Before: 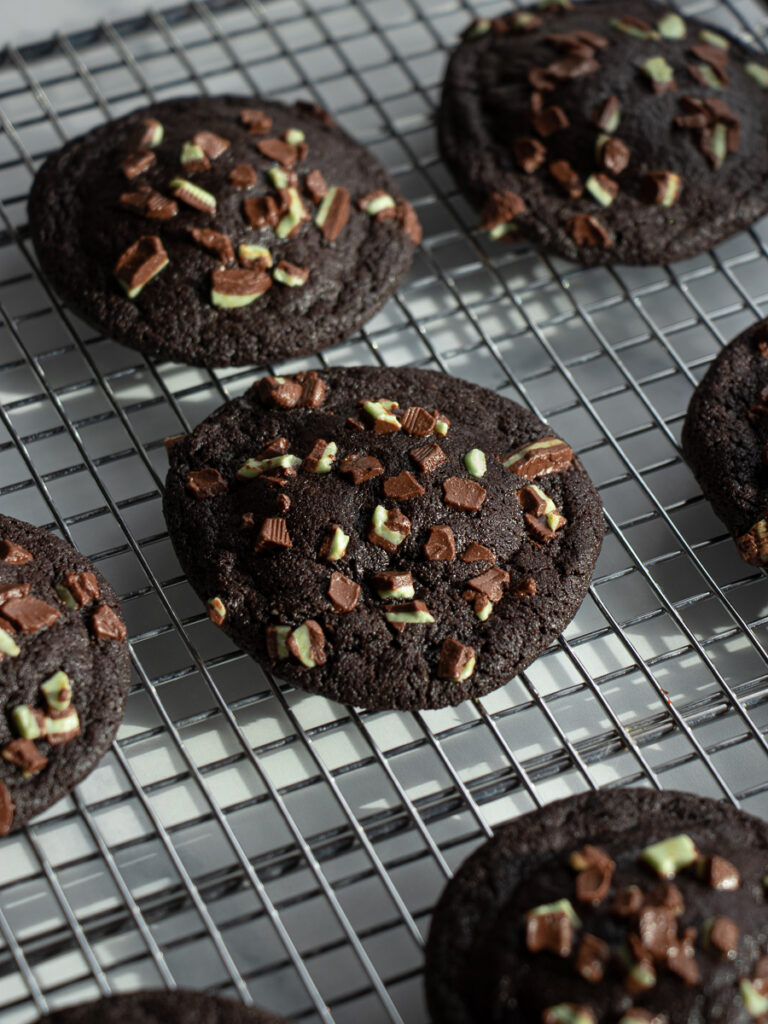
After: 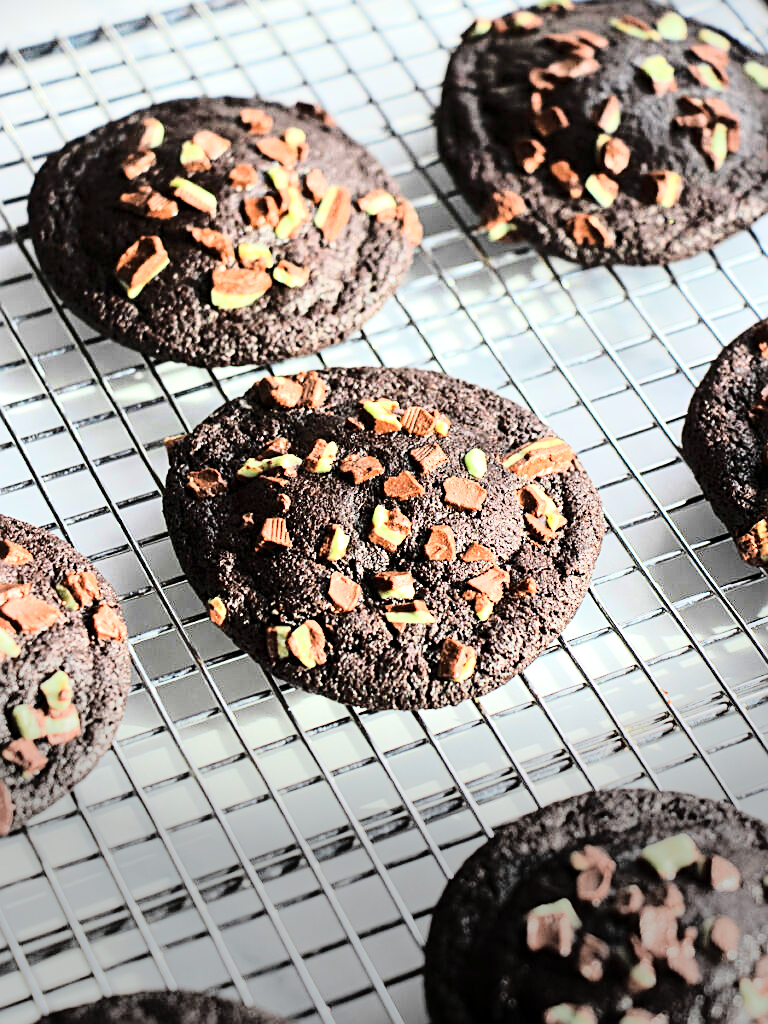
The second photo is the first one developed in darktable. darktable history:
vignetting: fall-off start 100.04%, center (-0.057, -0.356), width/height ratio 1.322
base curve: curves: ch0 [(0, 0) (0.028, 0.03) (0.121, 0.232) (0.46, 0.748) (0.859, 0.968) (1, 1)]
sharpen: on, module defaults
exposure: exposure 1 EV, compensate highlight preservation false
tone equalizer: -7 EV 0.161 EV, -6 EV 0.616 EV, -5 EV 1.16 EV, -4 EV 1.32 EV, -3 EV 1.14 EV, -2 EV 0.6 EV, -1 EV 0.158 EV, edges refinement/feathering 500, mask exposure compensation -1.57 EV, preserve details no
